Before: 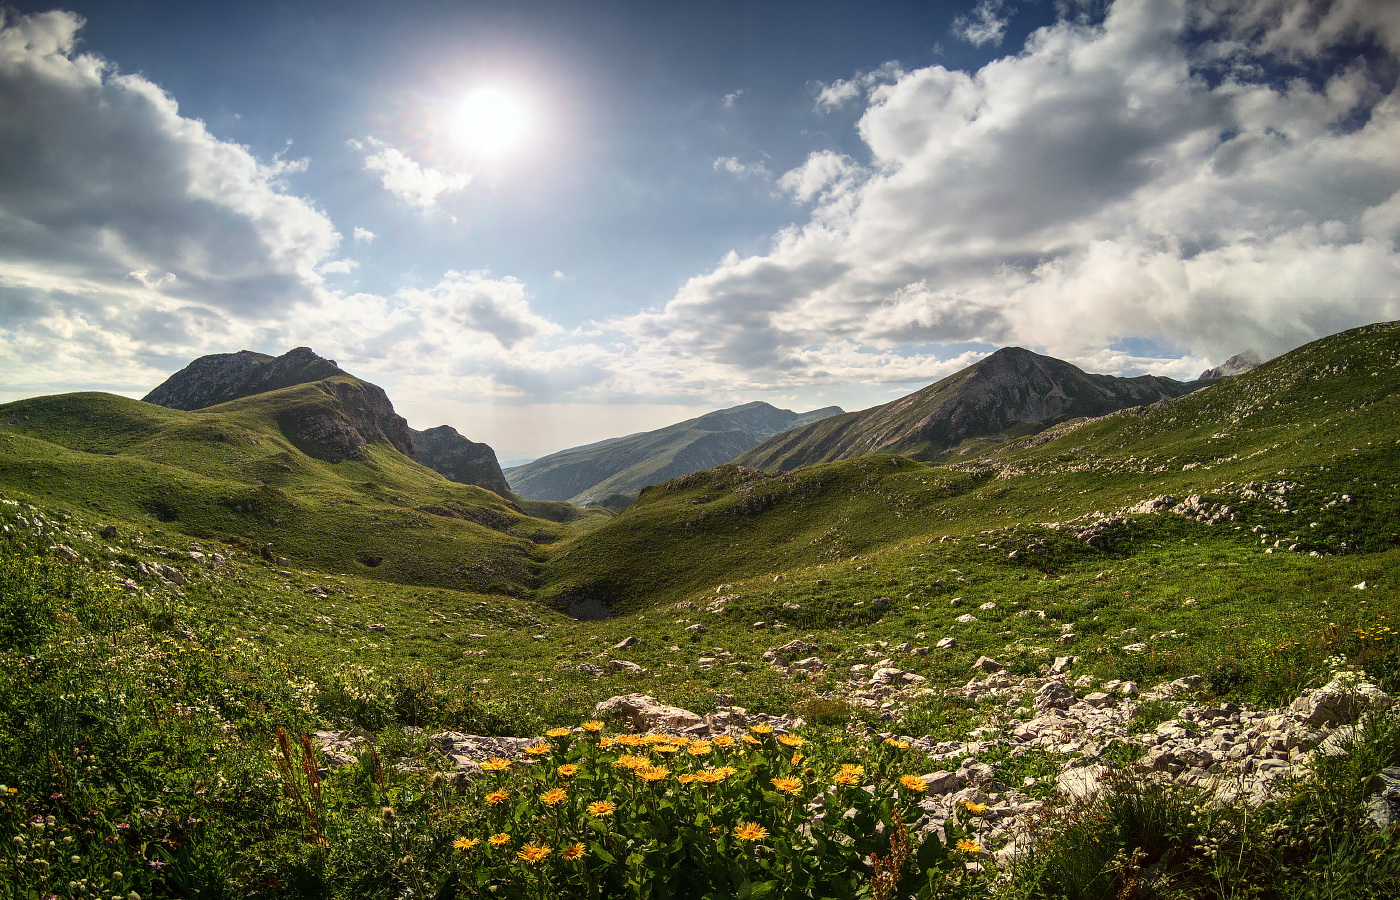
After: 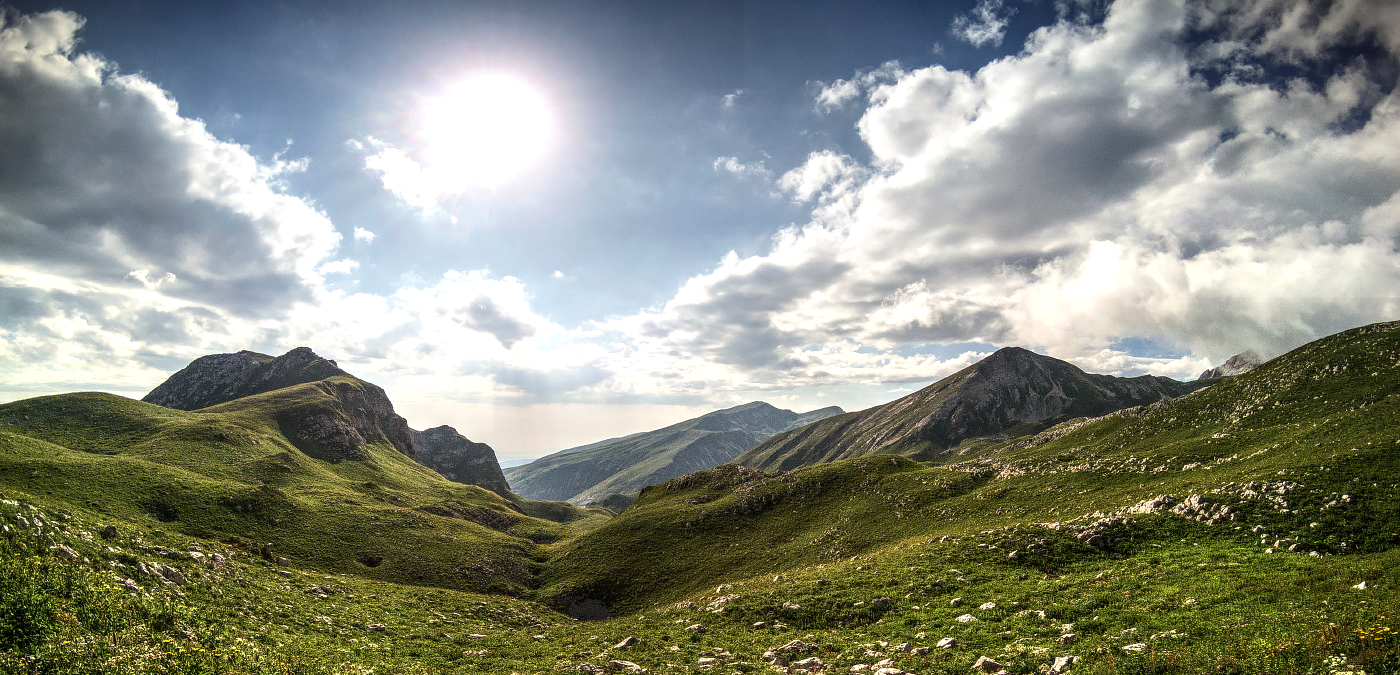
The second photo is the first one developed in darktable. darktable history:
tone equalizer: -8 EV -0.417 EV, -7 EV -0.389 EV, -6 EV -0.333 EV, -5 EV -0.222 EV, -3 EV 0.222 EV, -2 EV 0.333 EV, -1 EV 0.389 EV, +0 EV 0.417 EV, edges refinement/feathering 500, mask exposure compensation -1.57 EV, preserve details no
crop: bottom 24.988%
local contrast: on, module defaults
